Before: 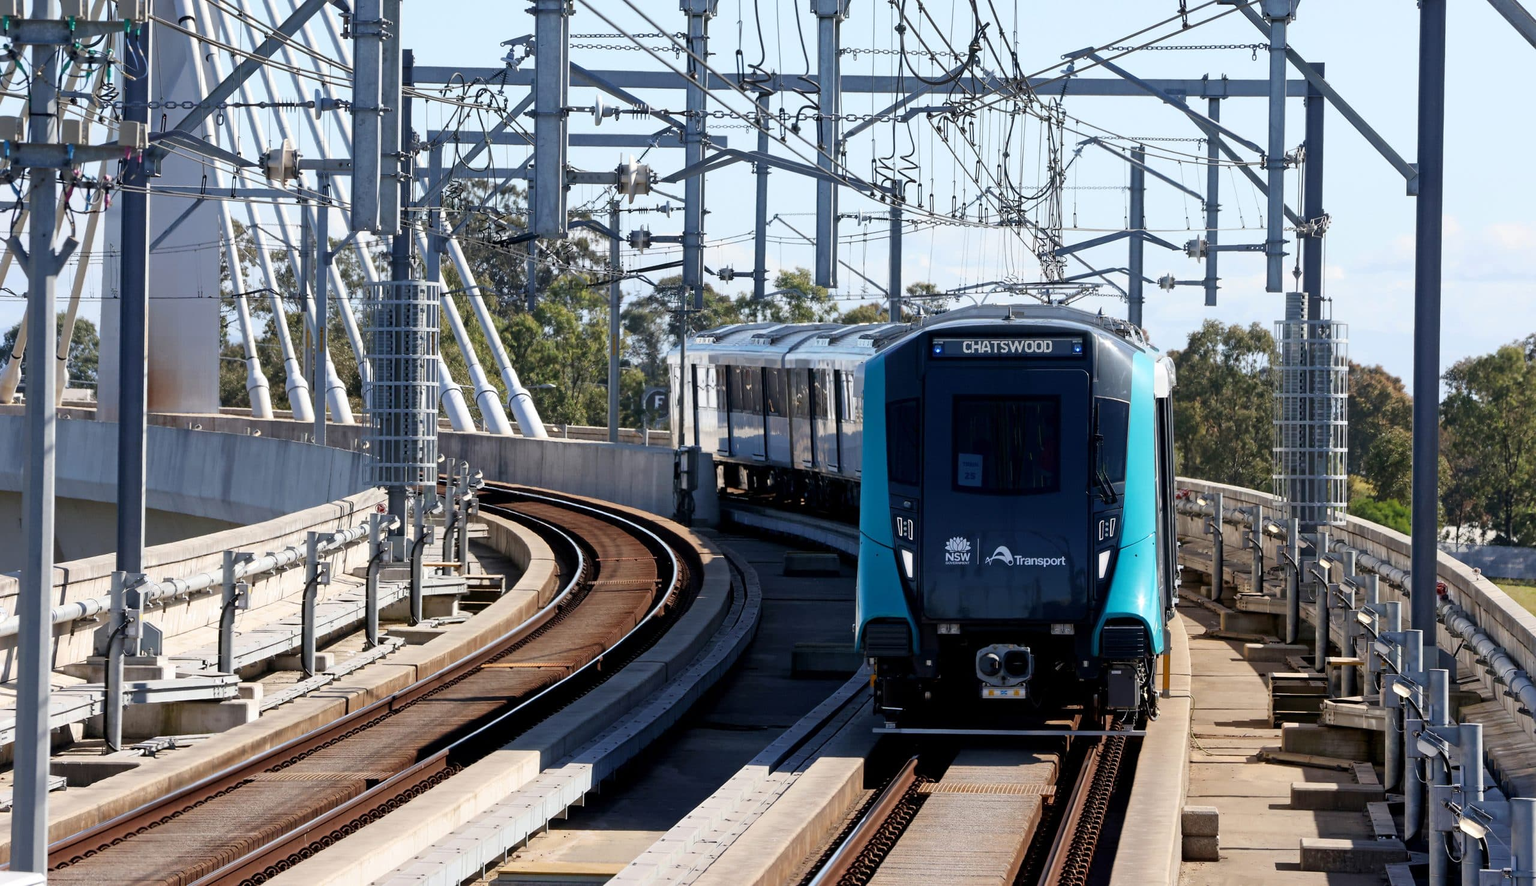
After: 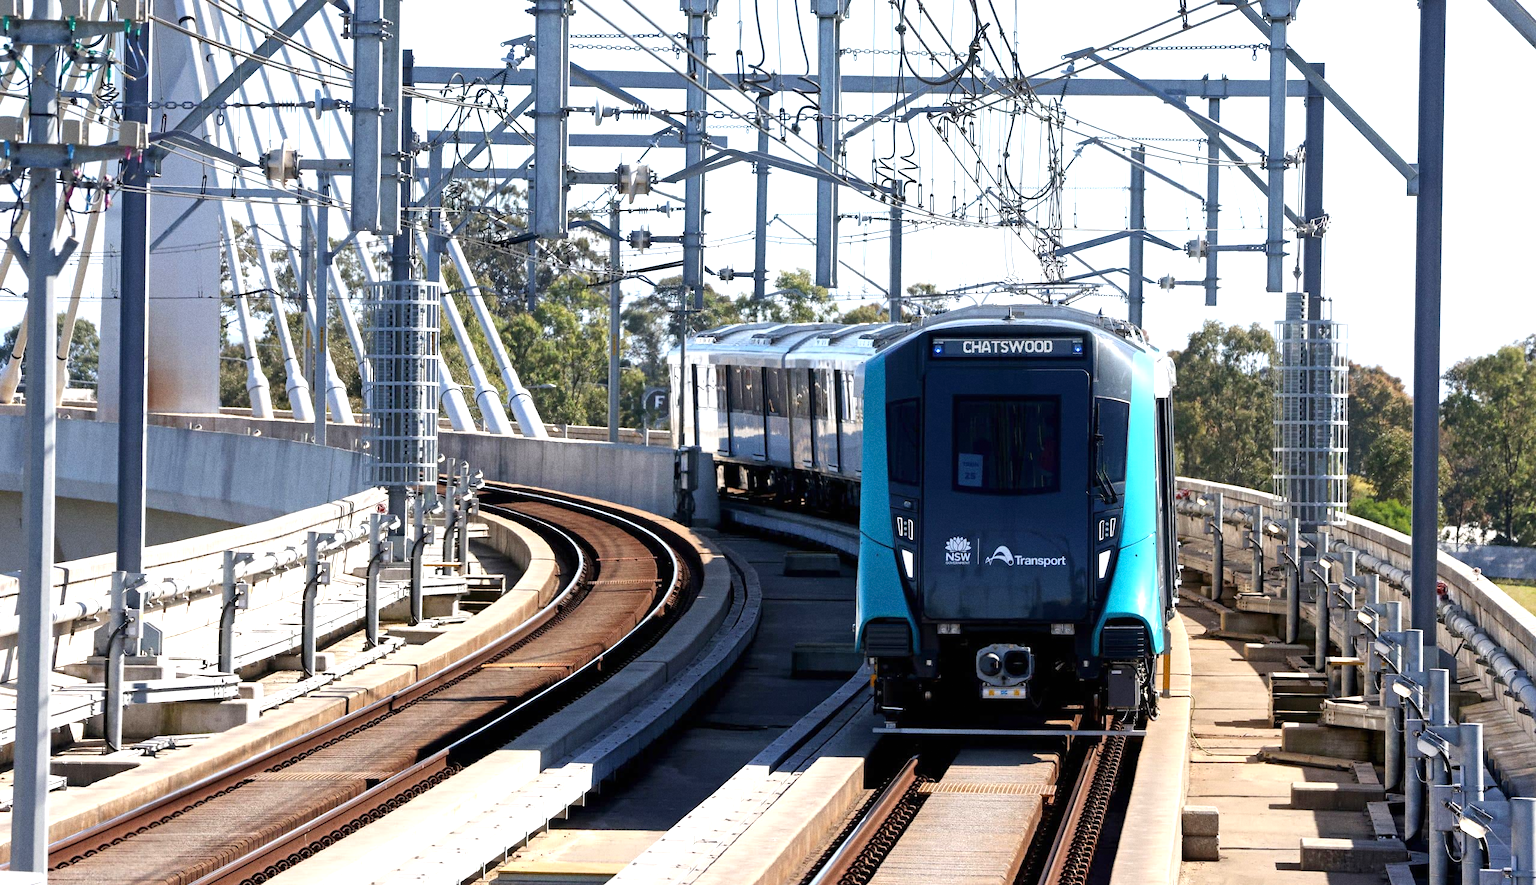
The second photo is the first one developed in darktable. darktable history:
exposure: black level correction 0, exposure 0.7 EV, compensate exposure bias true, compensate highlight preservation false
grain: on, module defaults
